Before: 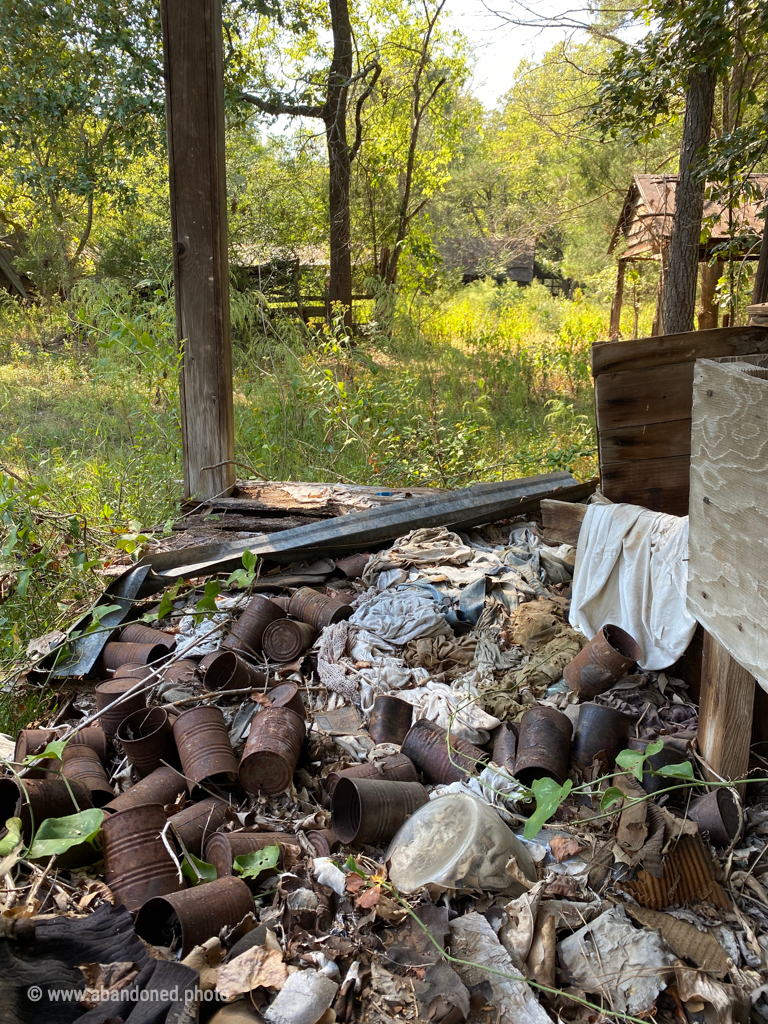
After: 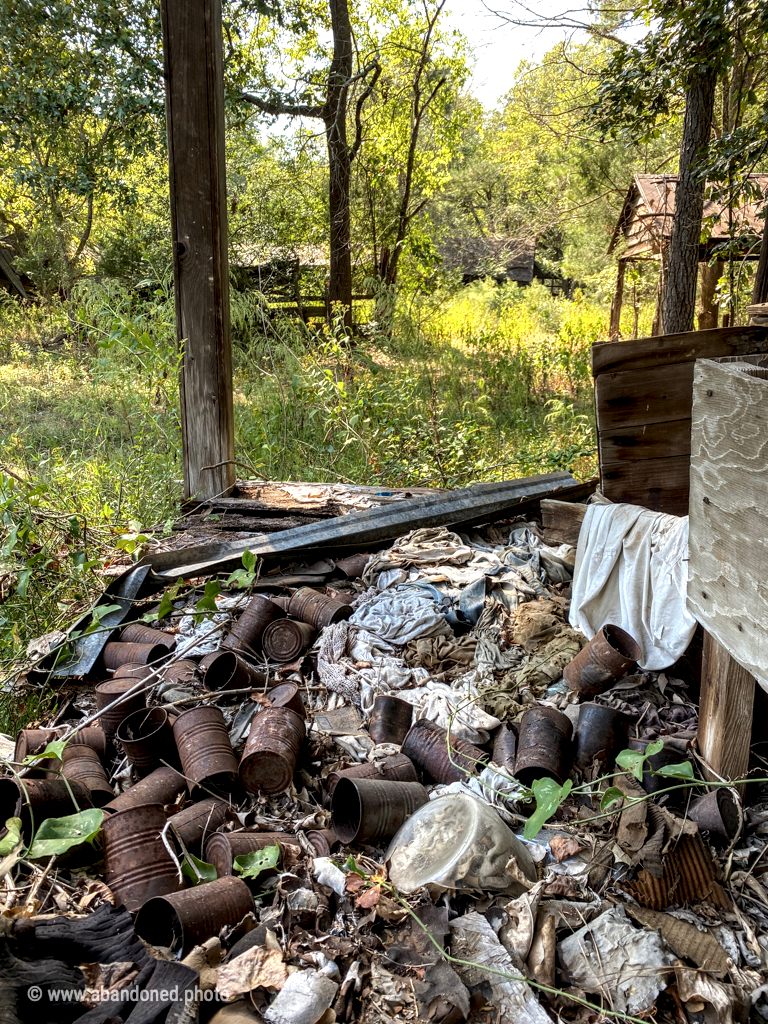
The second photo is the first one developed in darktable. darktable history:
local contrast: detail 160%
